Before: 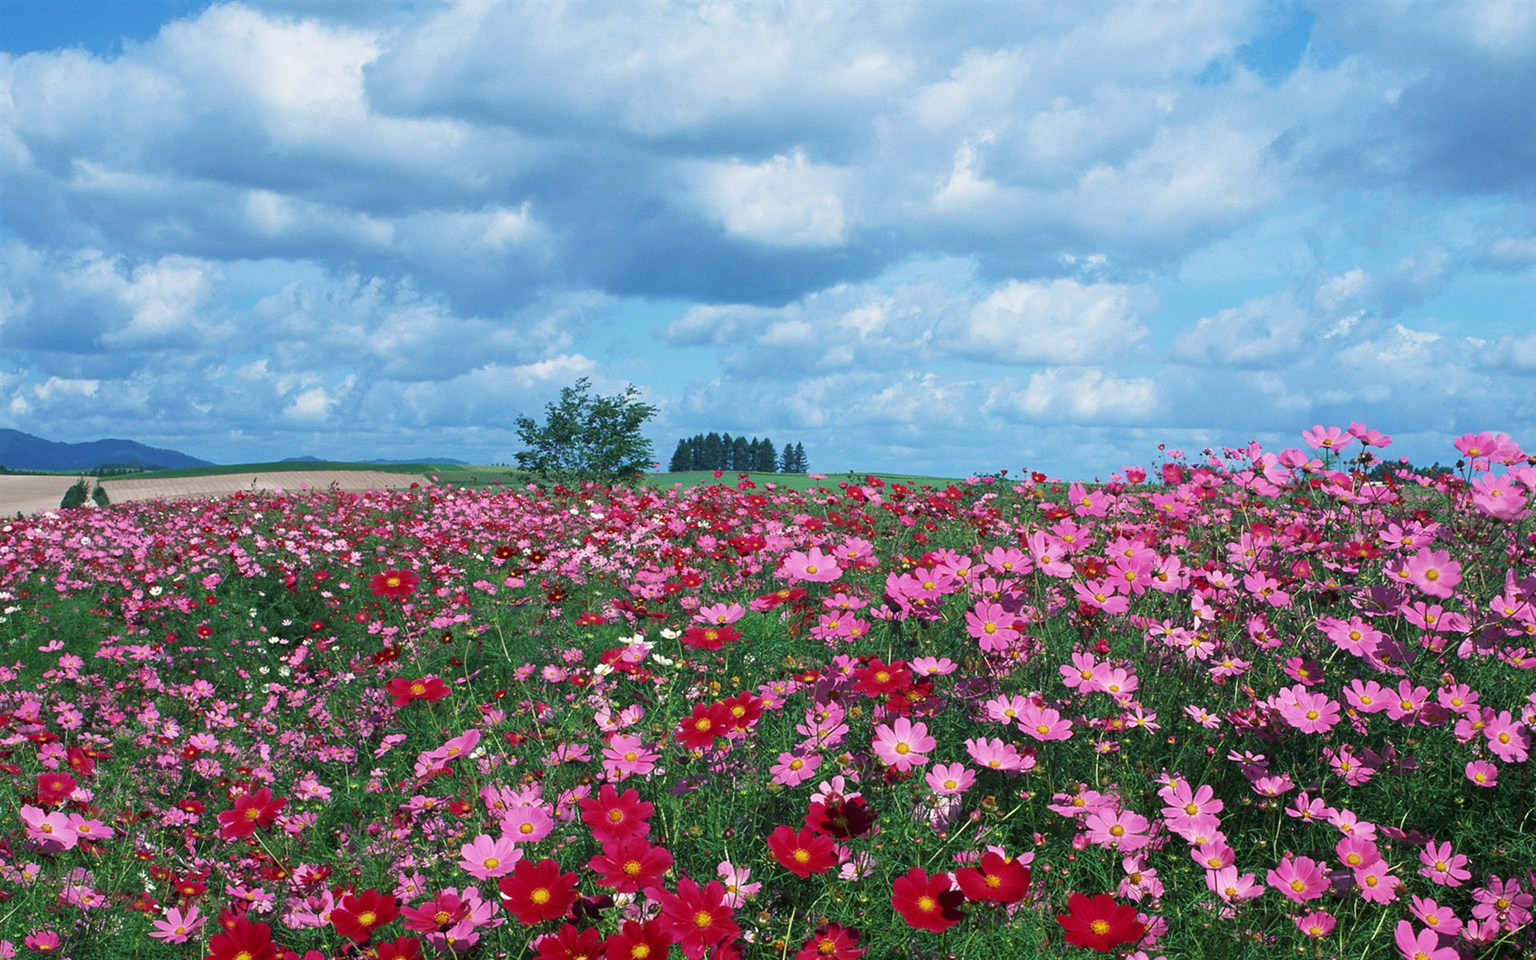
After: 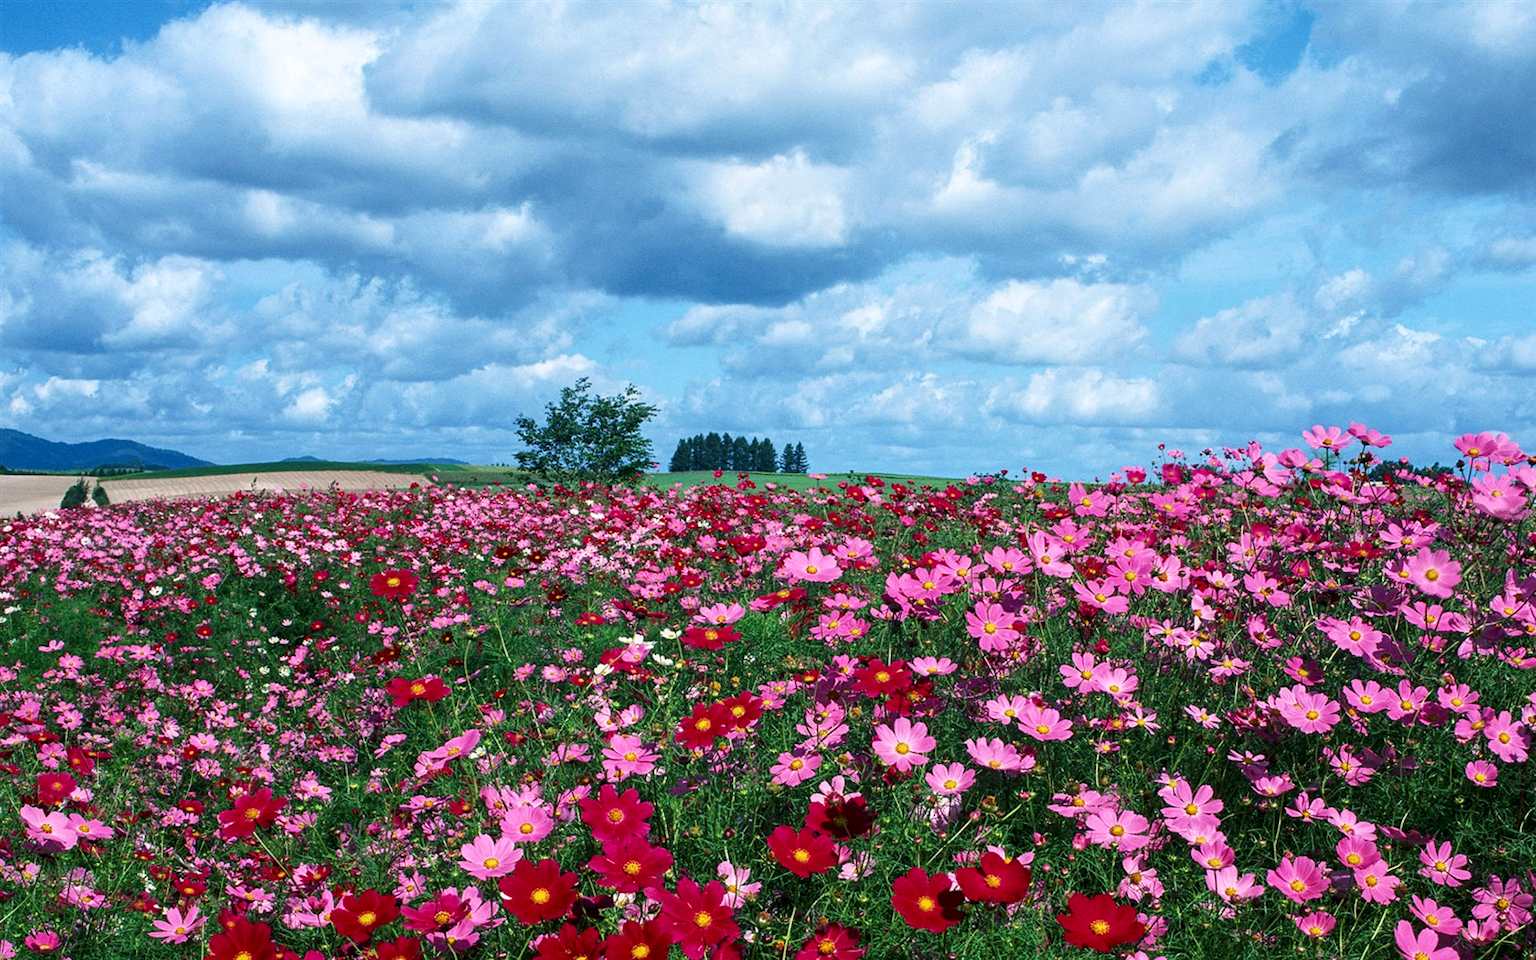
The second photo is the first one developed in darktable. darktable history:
contrast brightness saturation: contrast 0.15, brightness -0.01, saturation 0.1
local contrast: detail 130%
